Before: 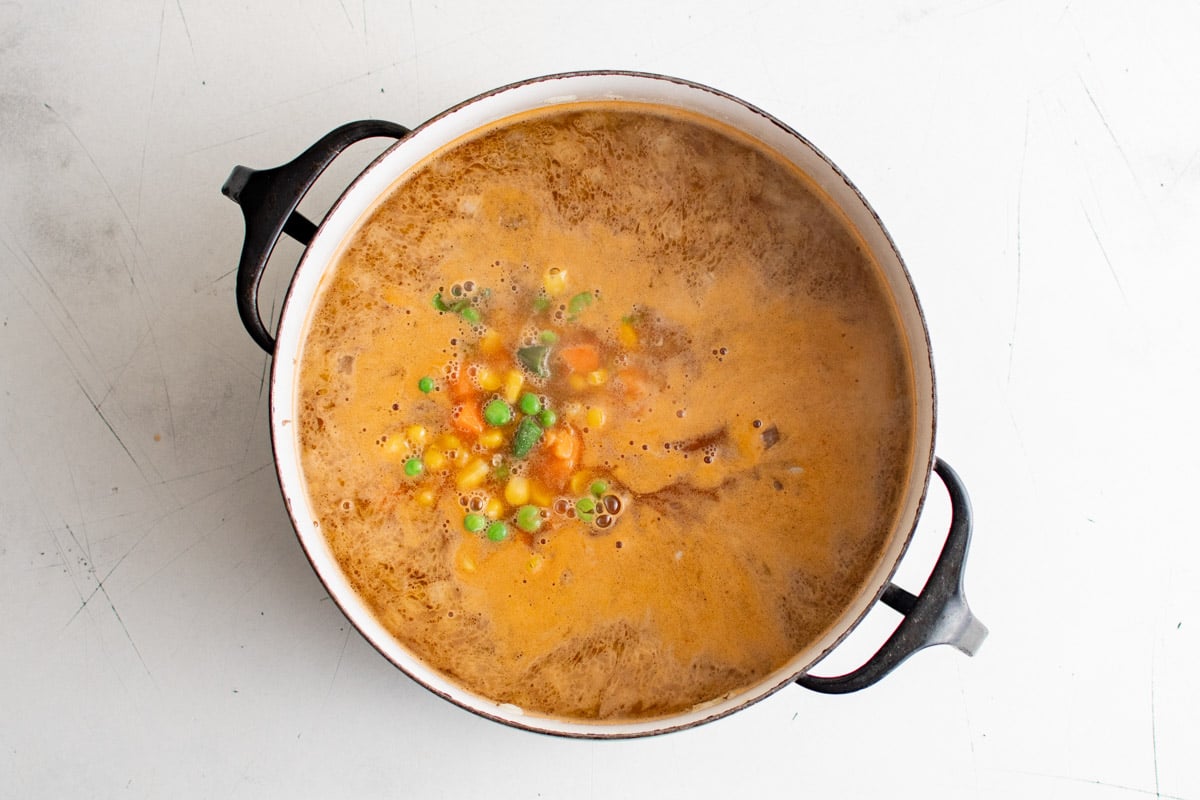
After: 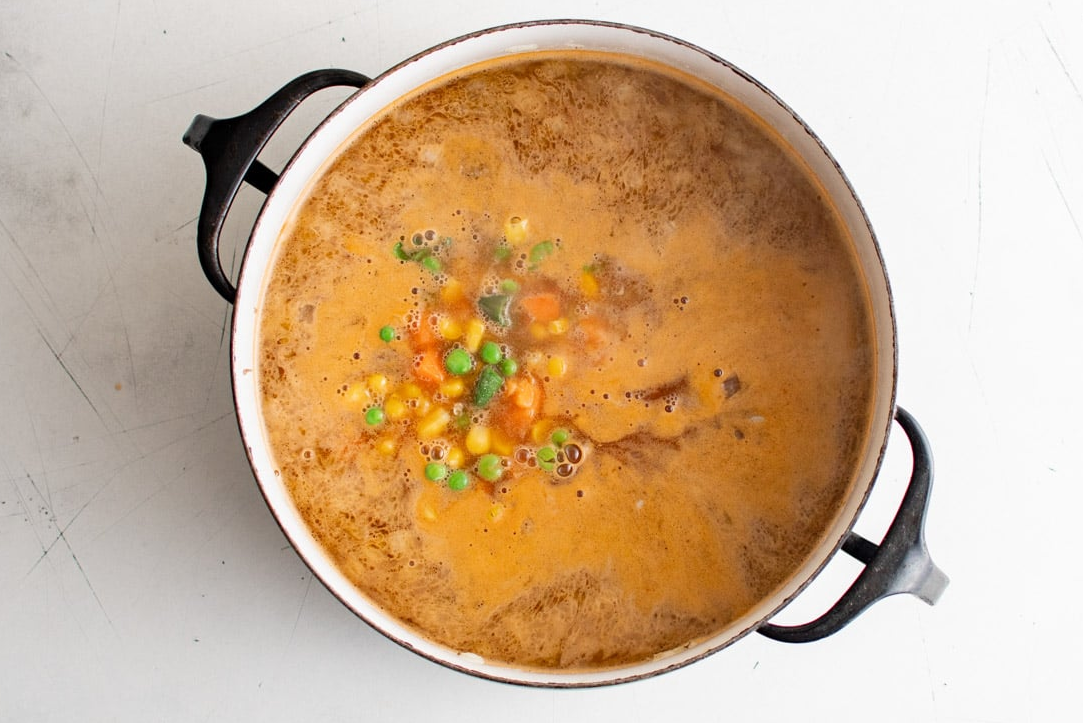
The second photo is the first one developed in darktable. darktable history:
crop: left 3.298%, top 6.379%, right 6.447%, bottom 3.241%
